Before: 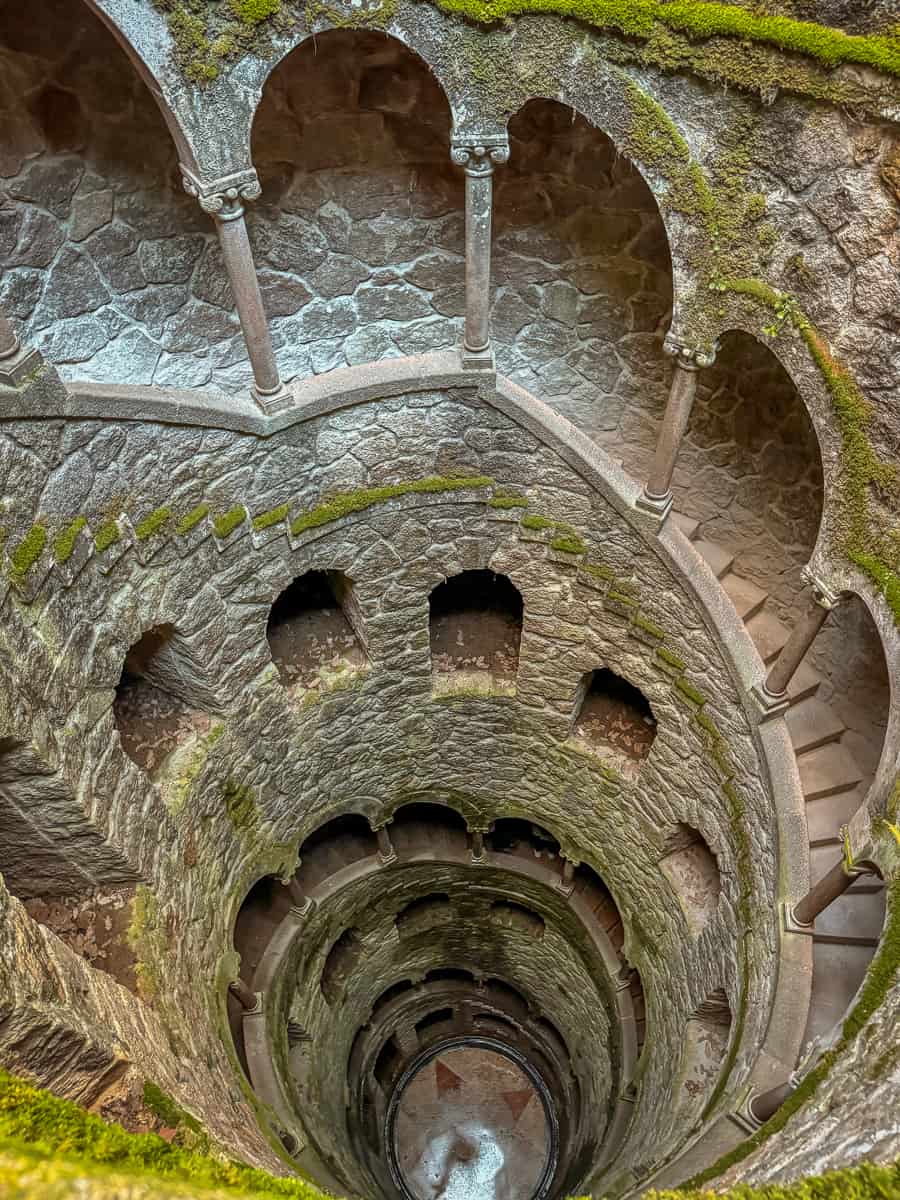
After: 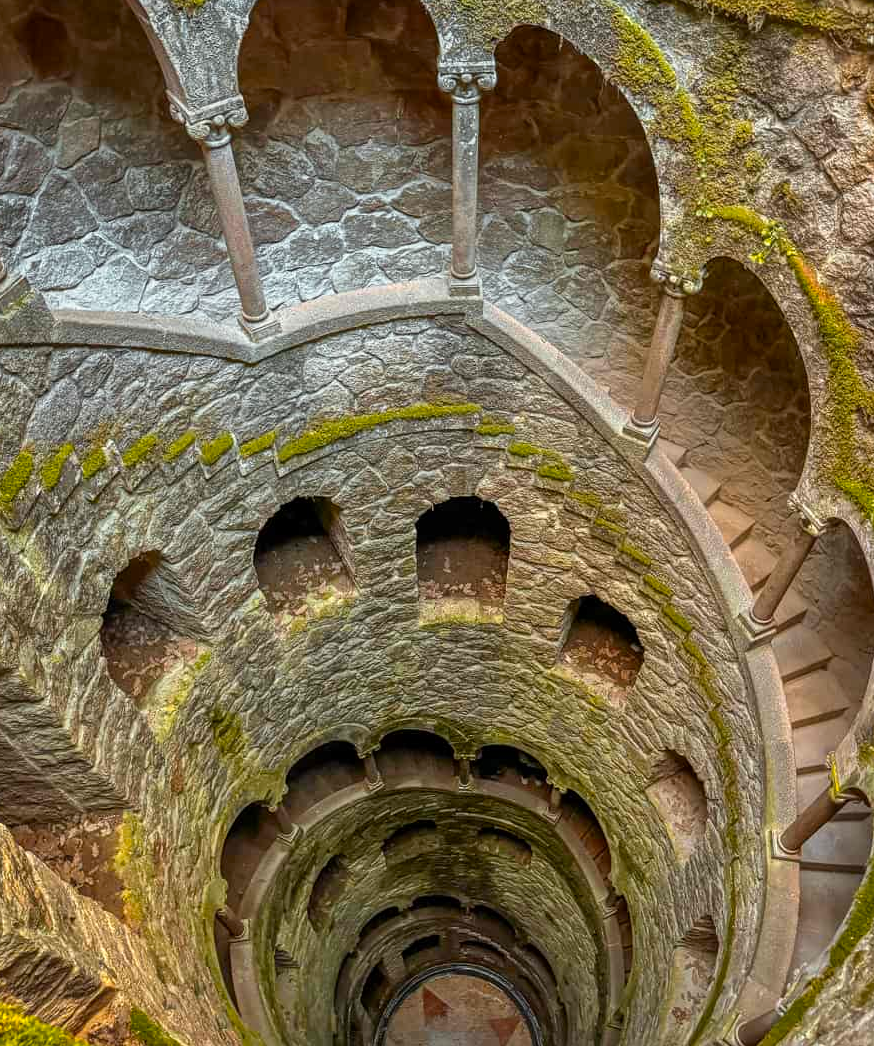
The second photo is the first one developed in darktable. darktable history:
color zones: curves: ch0 [(0, 0.511) (0.143, 0.531) (0.286, 0.56) (0.429, 0.5) (0.571, 0.5) (0.714, 0.5) (0.857, 0.5) (1, 0.5)]; ch1 [(0, 0.525) (0.143, 0.705) (0.286, 0.715) (0.429, 0.35) (0.571, 0.35) (0.714, 0.35) (0.857, 0.4) (1, 0.4)]; ch2 [(0, 0.572) (0.143, 0.512) (0.286, 0.473) (0.429, 0.45) (0.571, 0.5) (0.714, 0.5) (0.857, 0.518) (1, 0.518)]
crop: left 1.507%, top 6.147%, right 1.379%, bottom 6.637%
rotate and perspective: automatic cropping original format, crop left 0, crop top 0
